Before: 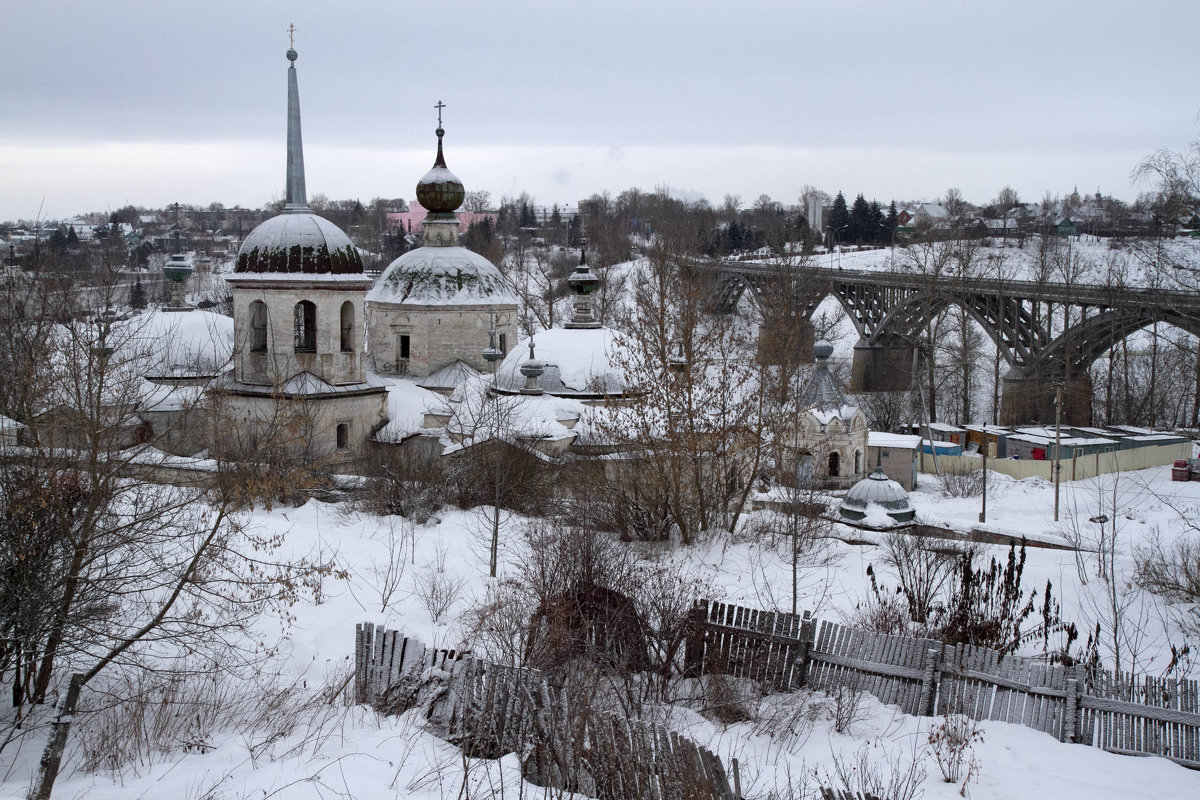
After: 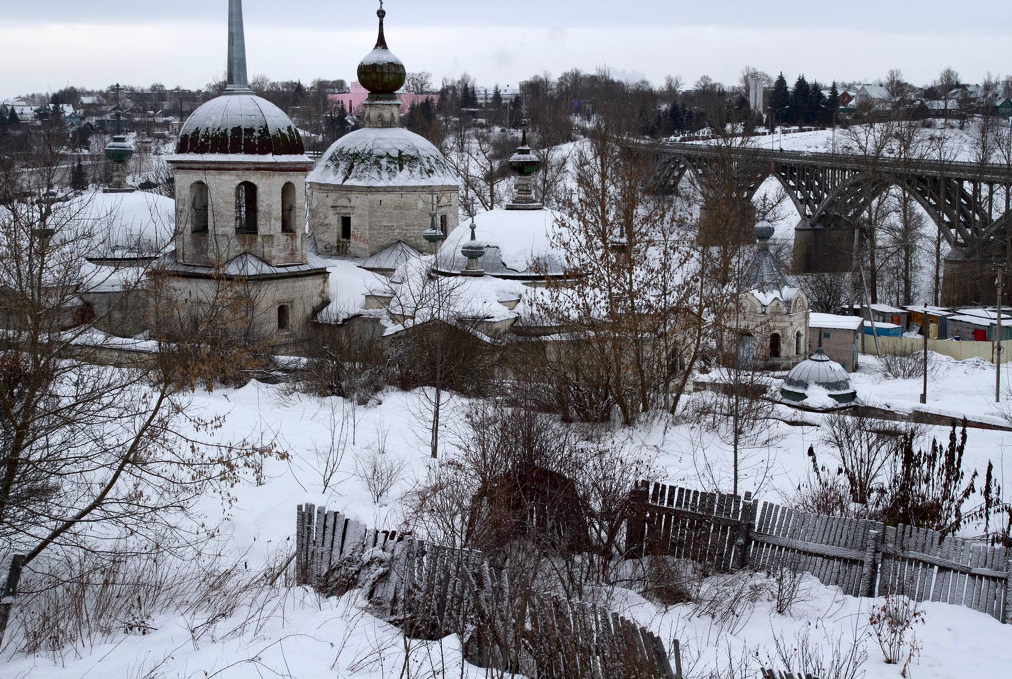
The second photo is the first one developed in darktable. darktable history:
tone equalizer: on, module defaults
crop and rotate: left 4.918%, top 15.104%, right 10.714%
contrast brightness saturation: contrast 0.132, brightness -0.052, saturation 0.159
